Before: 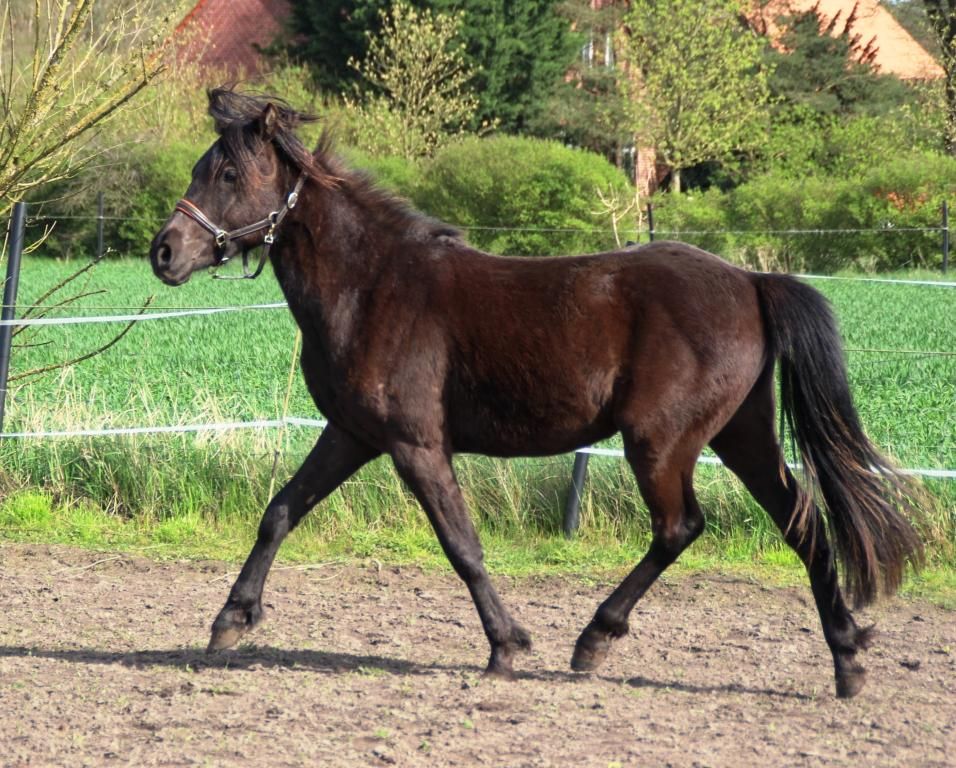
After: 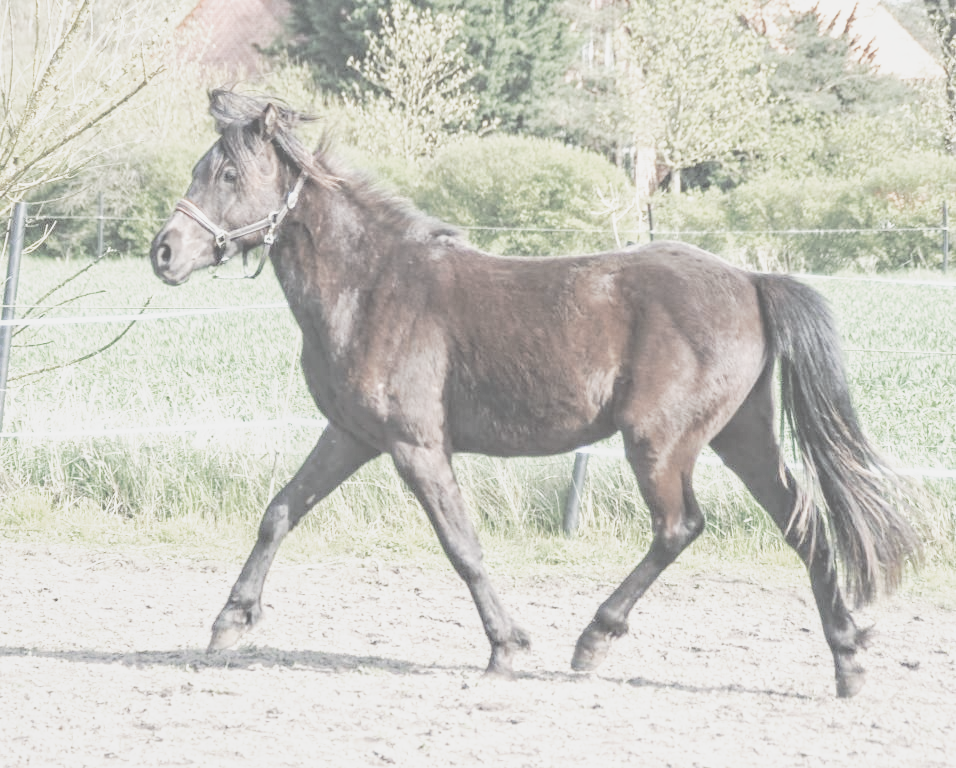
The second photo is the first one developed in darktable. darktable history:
exposure: compensate highlight preservation false
color zones: curves: ch0 [(0.203, 0.433) (0.607, 0.517) (0.697, 0.696) (0.705, 0.897)]
contrast equalizer: y [[0.5, 0.501, 0.532, 0.538, 0.54, 0.541], [0.5 ×6], [0.5 ×6], [0 ×6], [0 ×6]]
contrast brightness saturation: contrast -0.306, brightness 0.745, saturation -0.785
color balance rgb: shadows lift › luminance -7.605%, shadows lift › chroma 2.262%, shadows lift › hue 202.05°, perceptual saturation grading › global saturation 20%, perceptual saturation grading › highlights -24.782%, perceptual saturation grading › shadows 25.237%, perceptual brilliance grading › global brilliance 11.824%, perceptual brilliance grading › highlights 14.711%, global vibrance 11.238%
local contrast: on, module defaults
base curve: curves: ch0 [(0, 0) (0.025, 0.046) (0.112, 0.277) (0.467, 0.74) (0.814, 0.929) (1, 0.942)], preserve colors none
